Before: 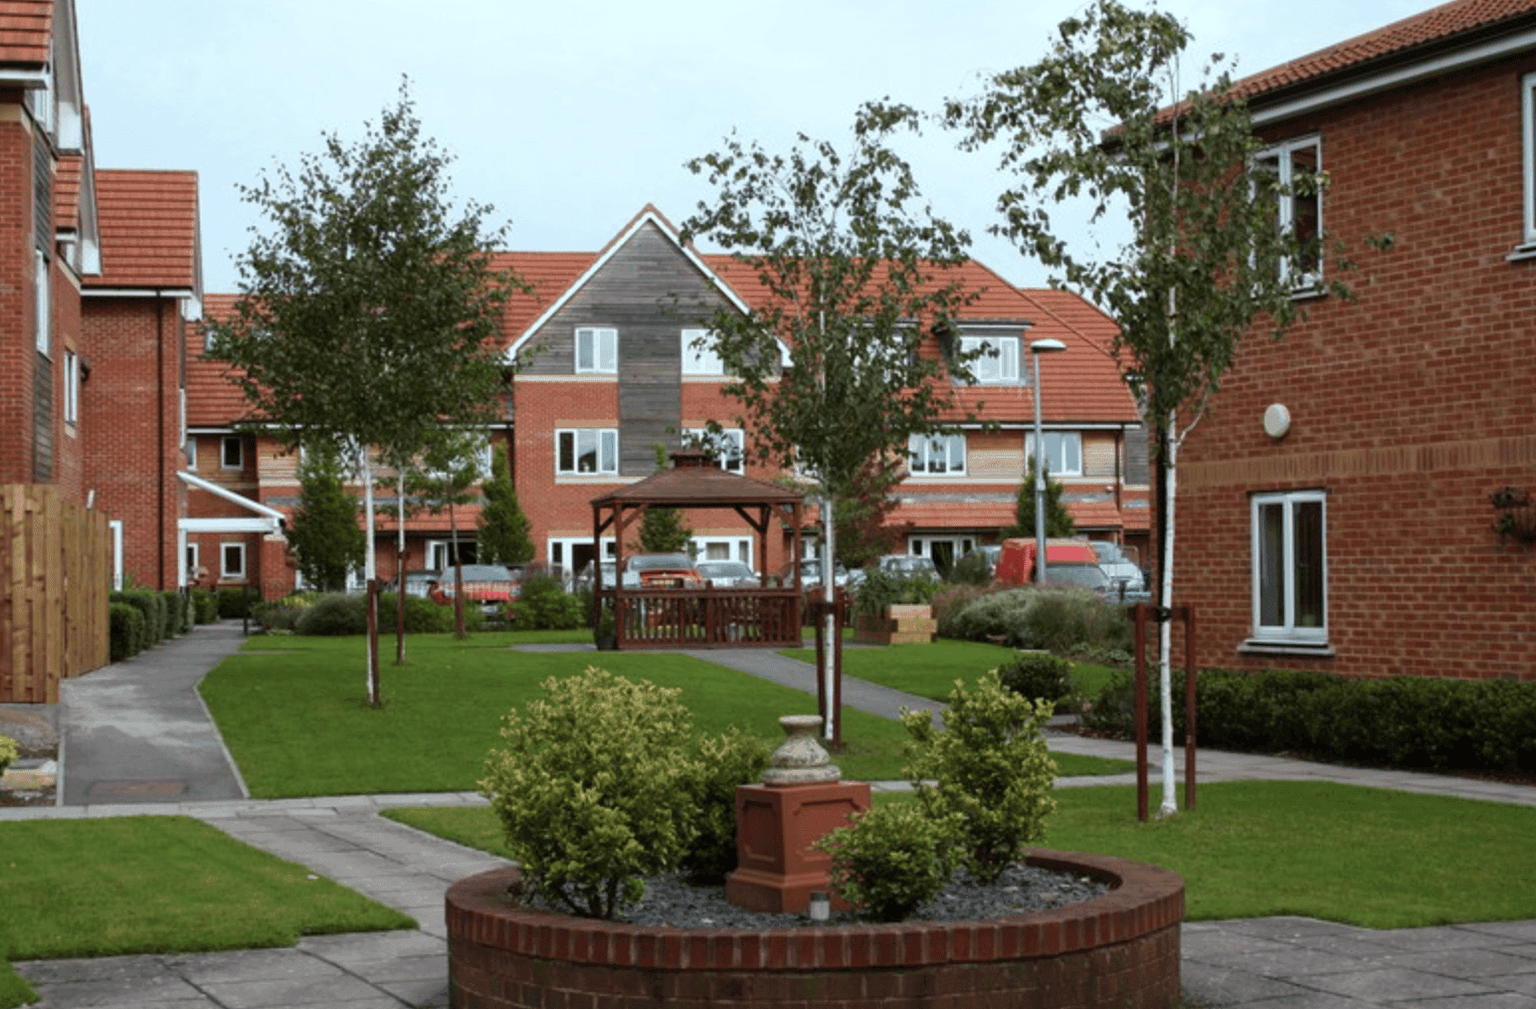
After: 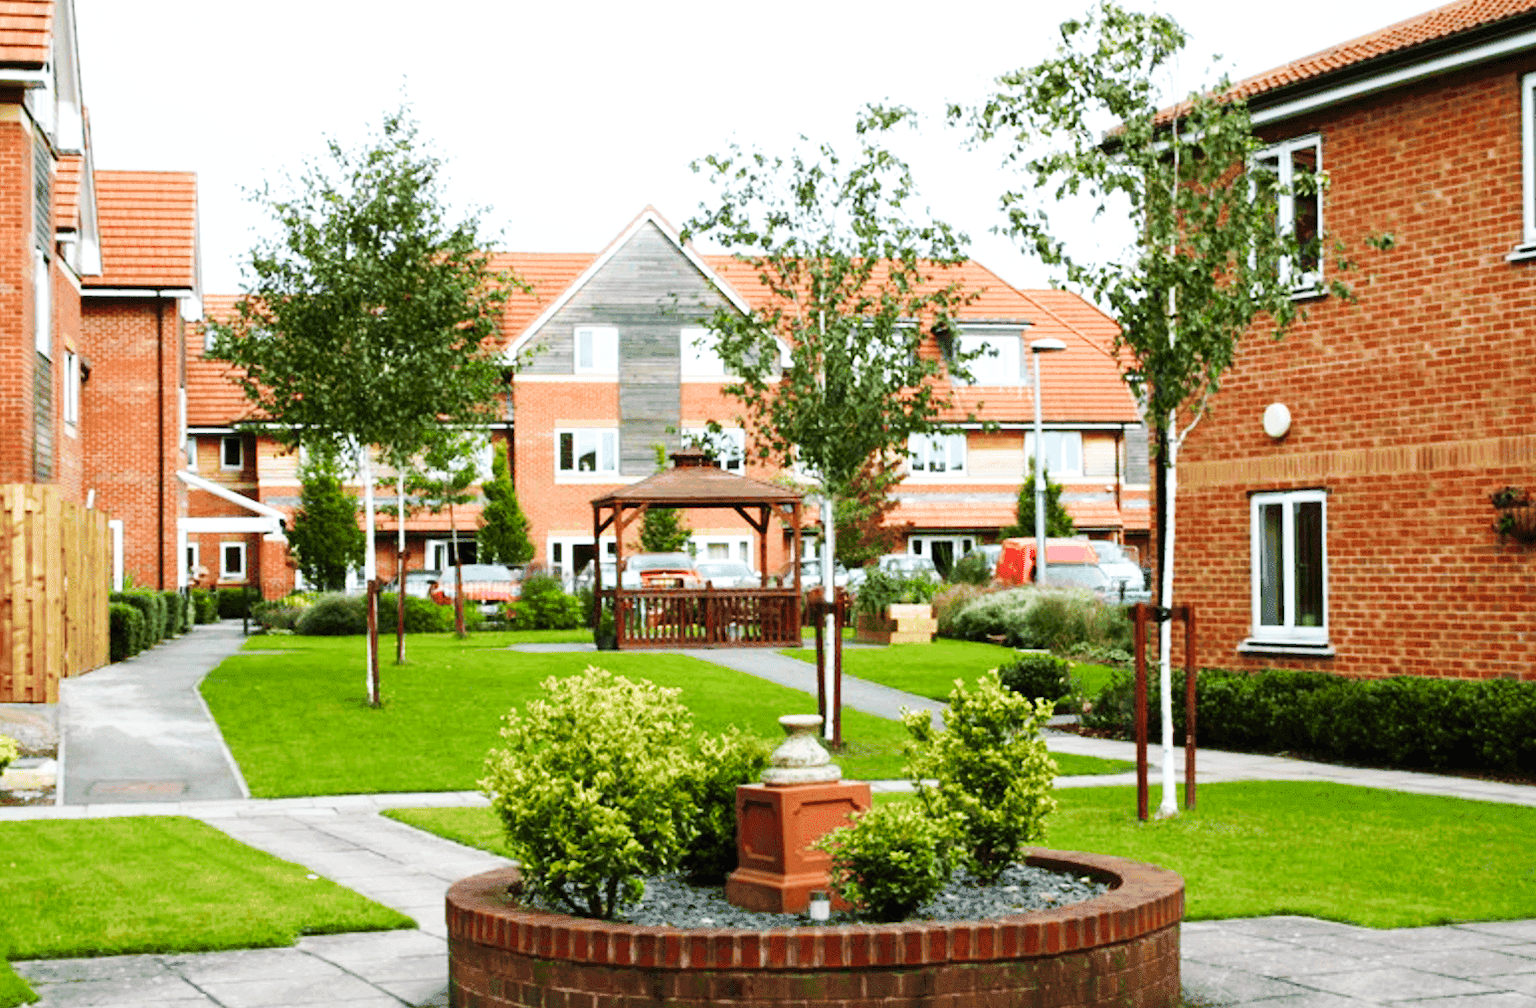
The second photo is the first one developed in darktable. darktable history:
base curve: curves: ch0 [(0, 0.003) (0.001, 0.002) (0.006, 0.004) (0.02, 0.022) (0.048, 0.086) (0.094, 0.234) (0.162, 0.431) (0.258, 0.629) (0.385, 0.8) (0.548, 0.918) (0.751, 0.988) (1, 1)], preserve colors none
color balance rgb: shadows lift › chroma 2.062%, shadows lift › hue 135.62°, perceptual saturation grading › global saturation -0.03%, perceptual brilliance grading › global brilliance 9.81%, perceptual brilliance grading › shadows 14.24%, global vibrance 9.543%
